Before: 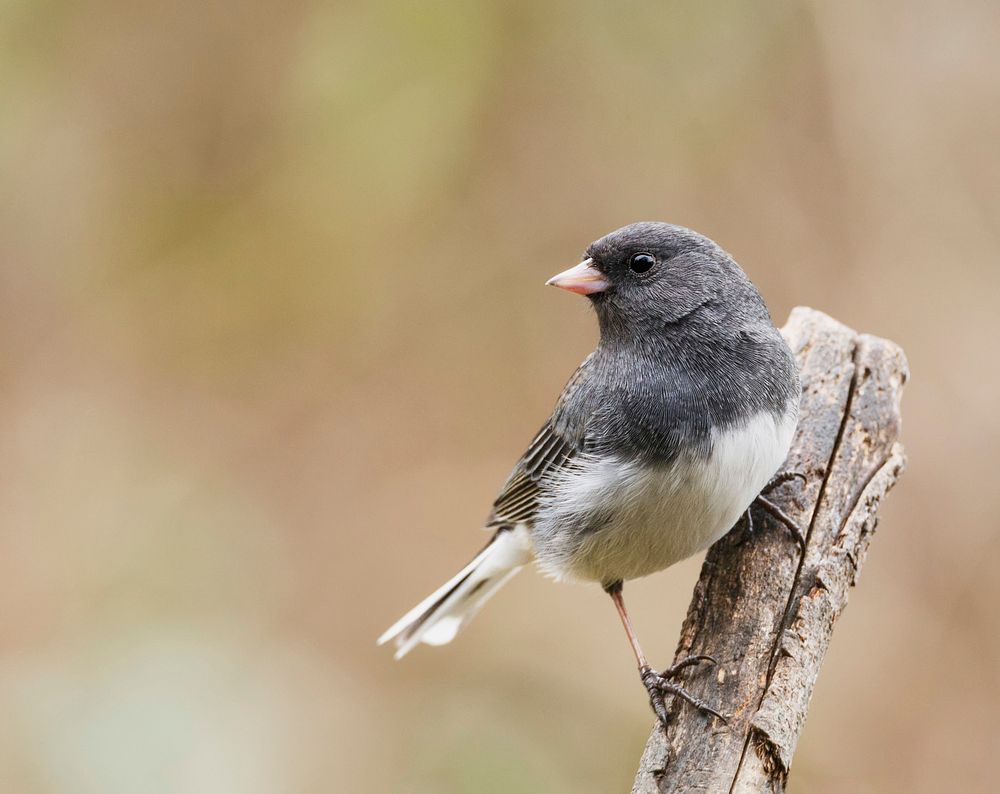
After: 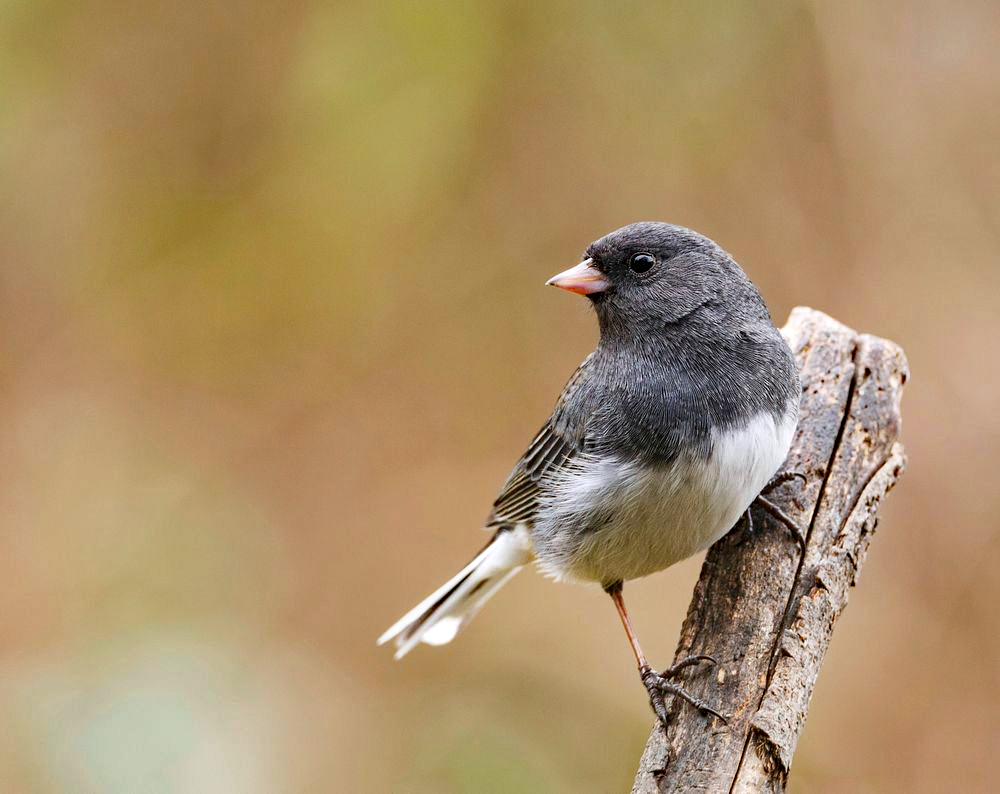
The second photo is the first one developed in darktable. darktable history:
haze removal: strength 0.513, distance 0.429, compatibility mode true, adaptive false
